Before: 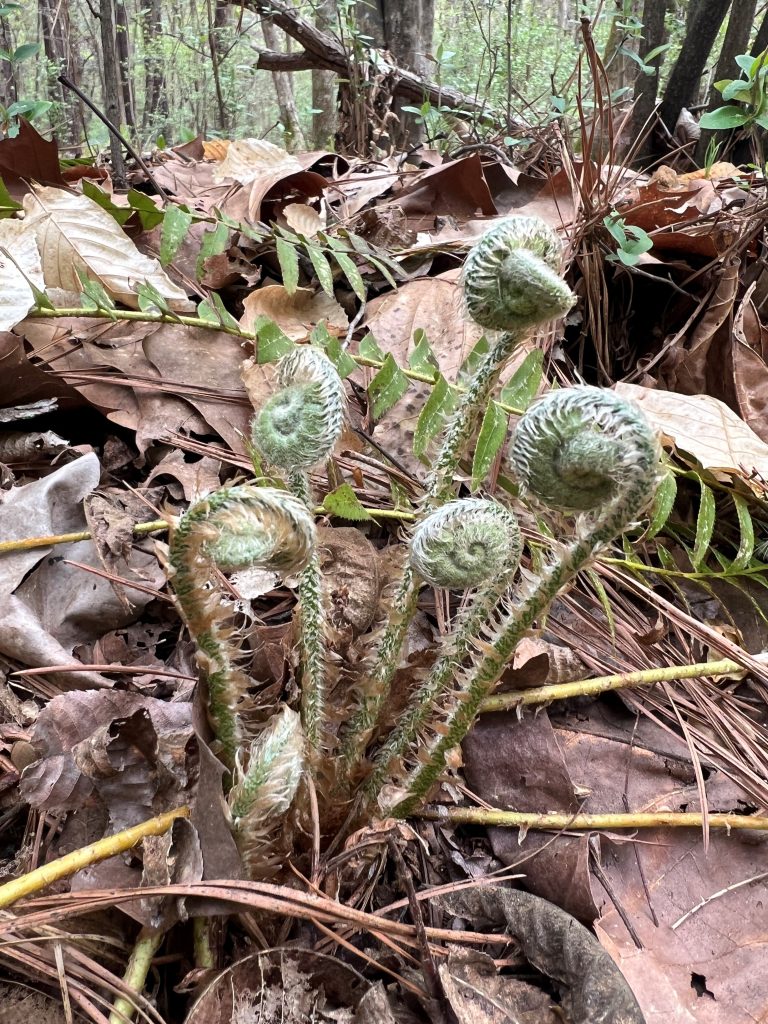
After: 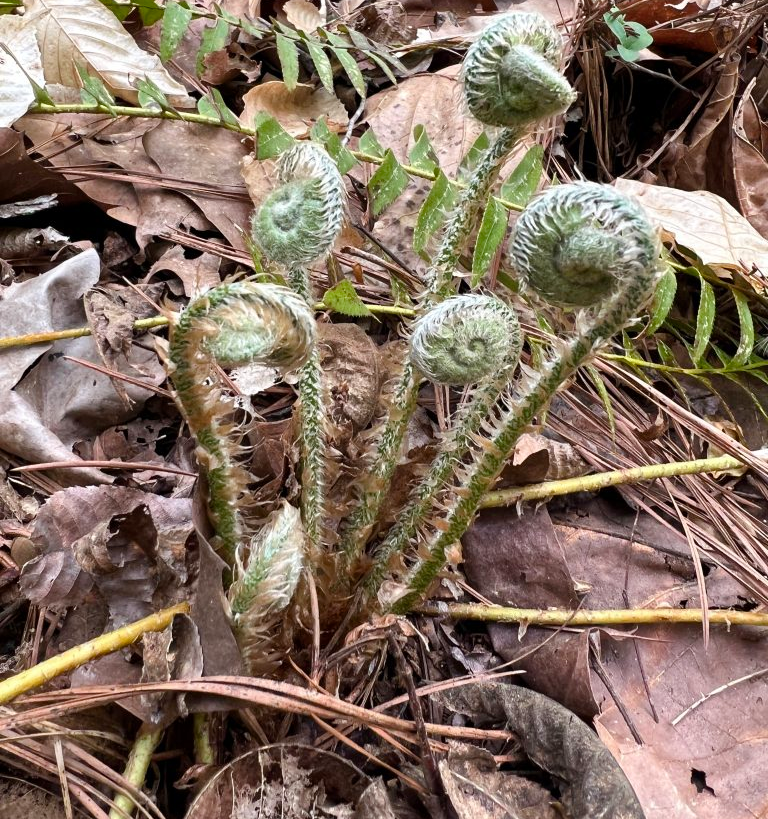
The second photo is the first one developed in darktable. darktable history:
color balance rgb: linear chroma grading › shadows 19.44%, linear chroma grading › highlights 3.42%, linear chroma grading › mid-tones 10.16%
crop and rotate: top 19.998%
